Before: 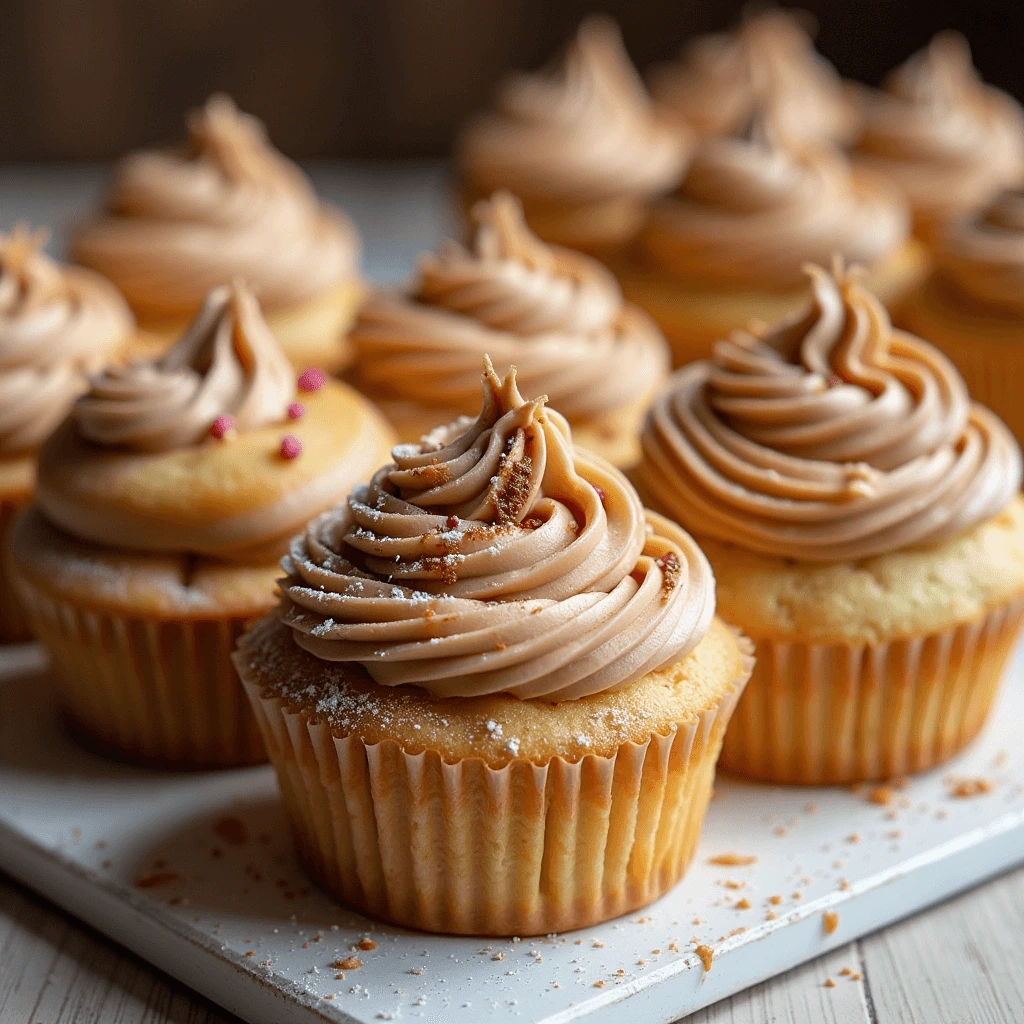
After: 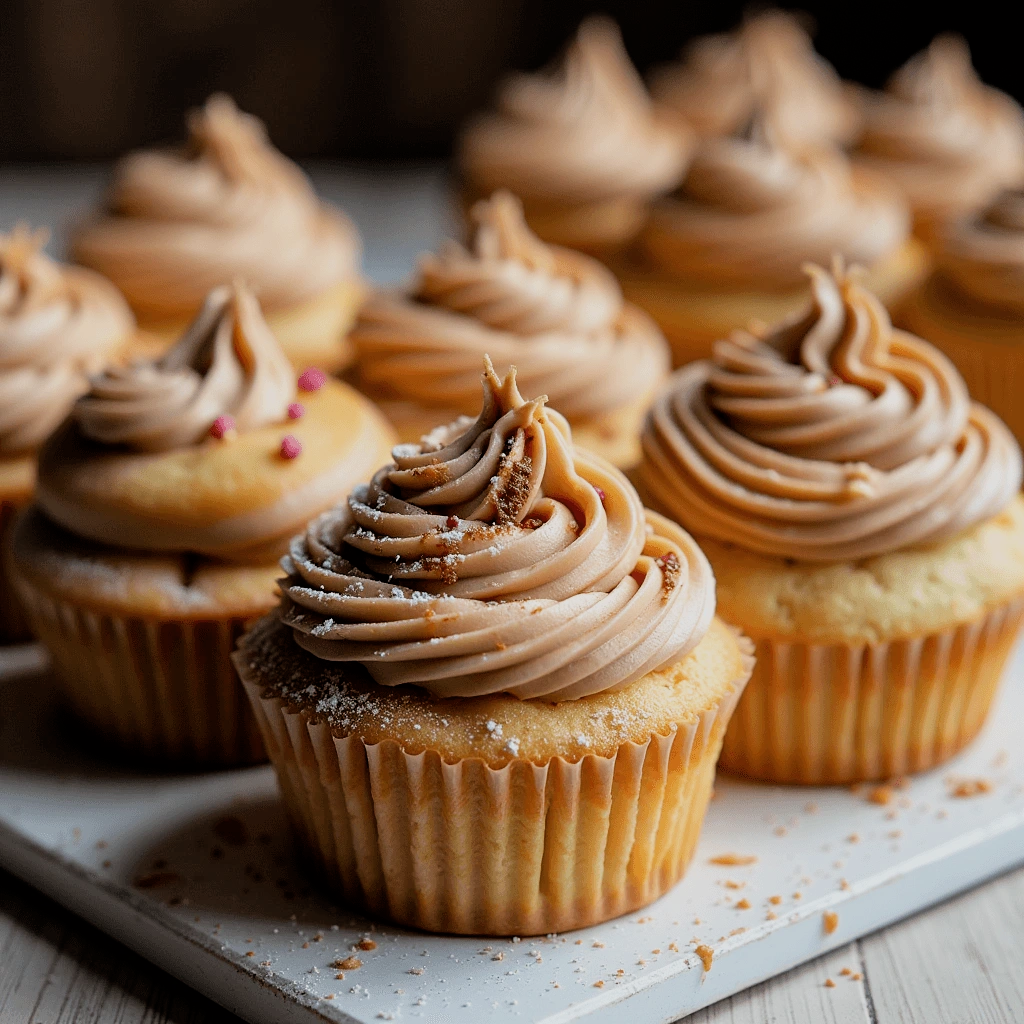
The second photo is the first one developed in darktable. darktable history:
filmic rgb: black relative exposure -7.75 EV, white relative exposure 4.44 EV, hardness 3.75, latitude 49.13%, contrast 1.1
